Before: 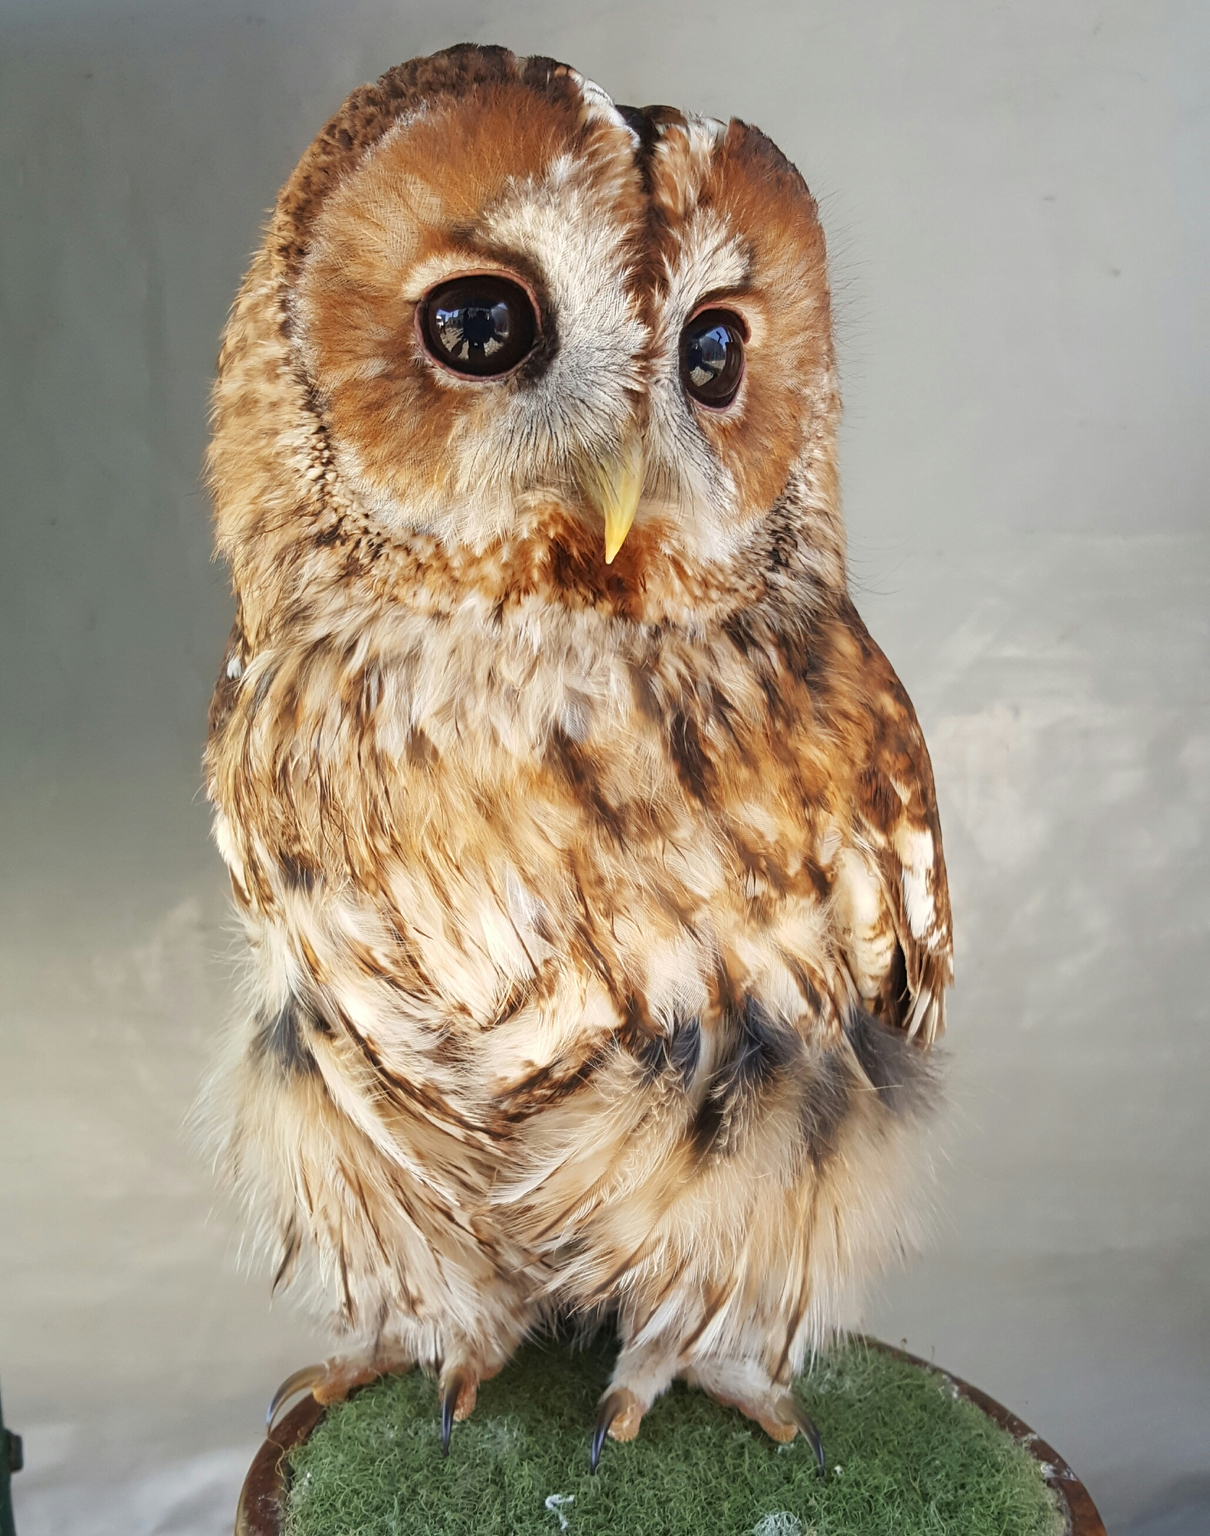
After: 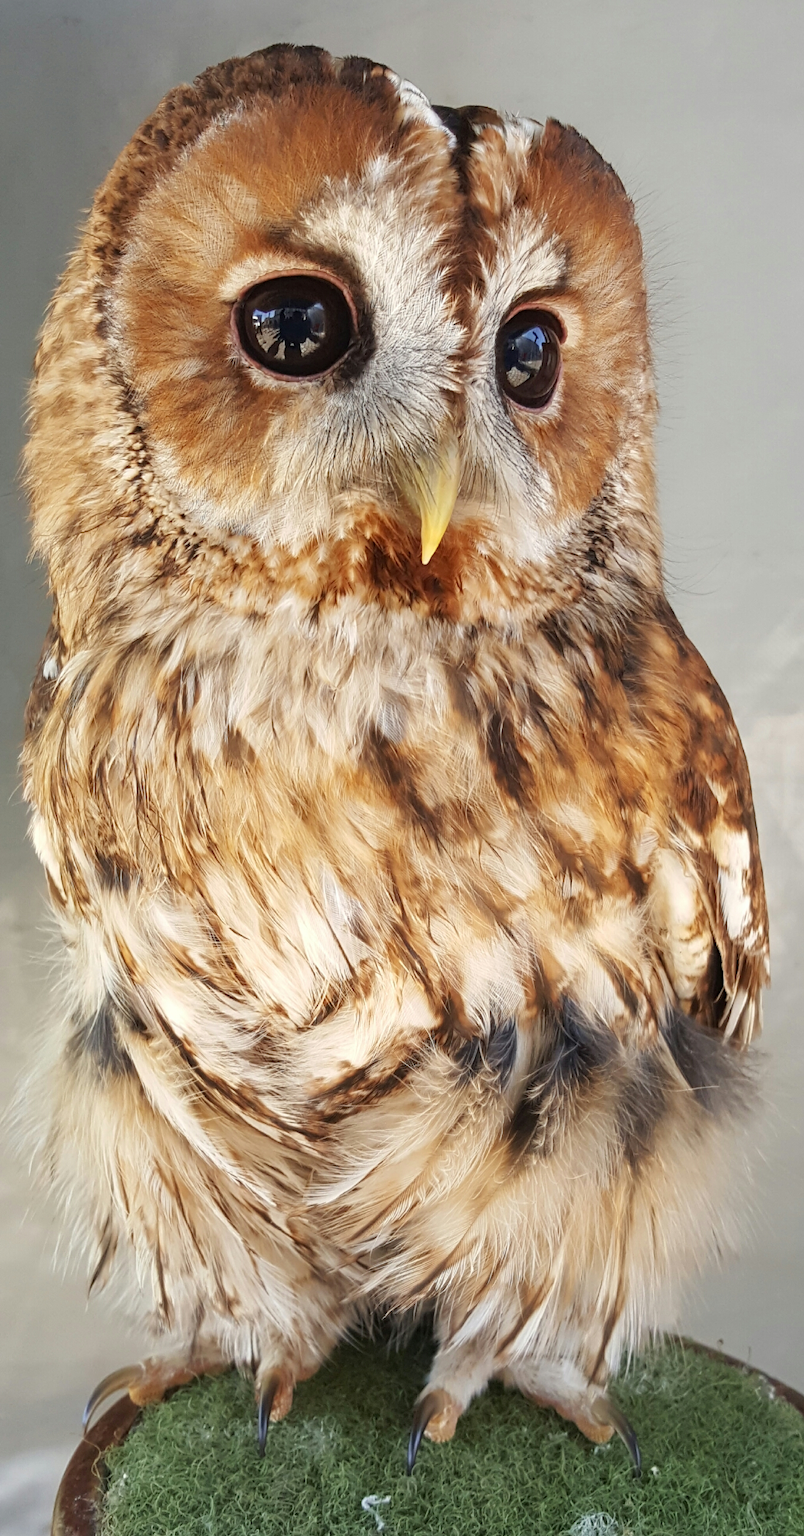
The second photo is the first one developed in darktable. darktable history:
crop and rotate: left 15.208%, right 18.333%
exposure: black level correction 0.001, compensate highlight preservation false
